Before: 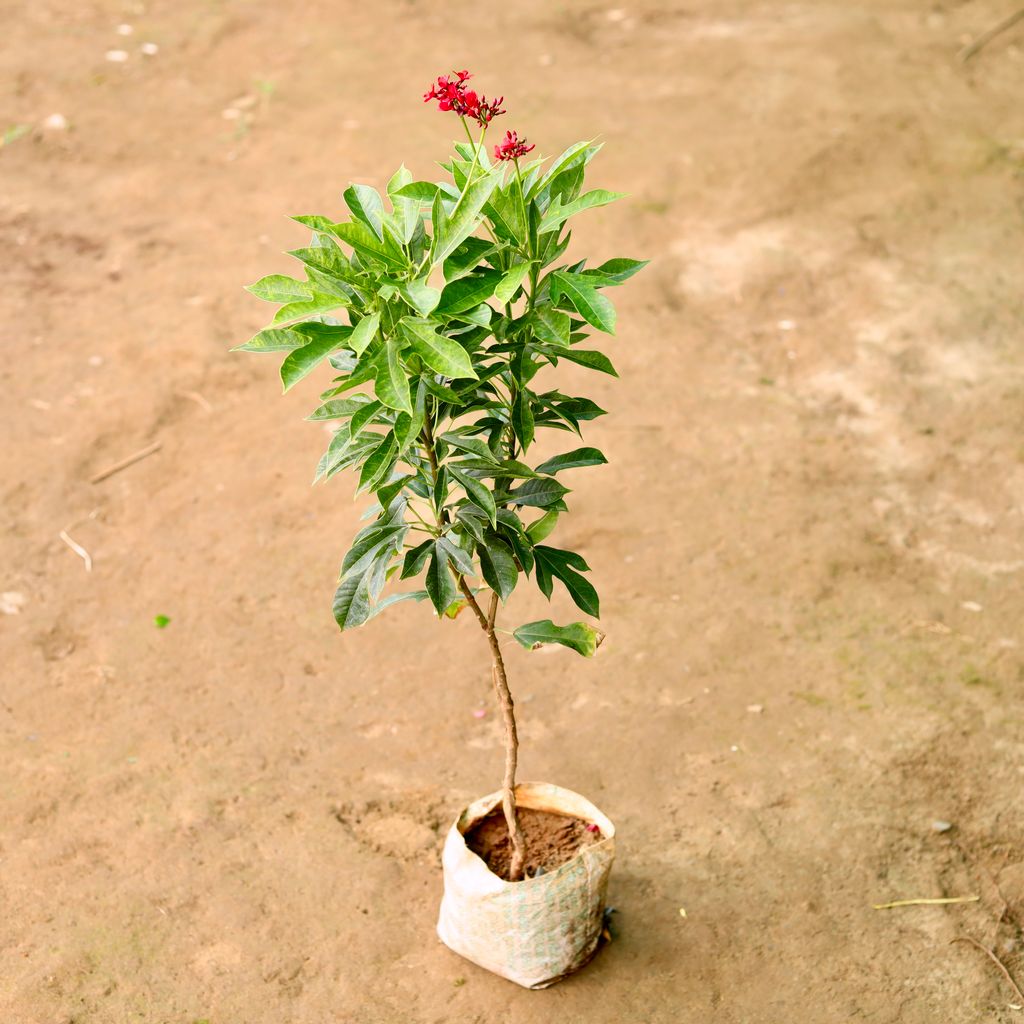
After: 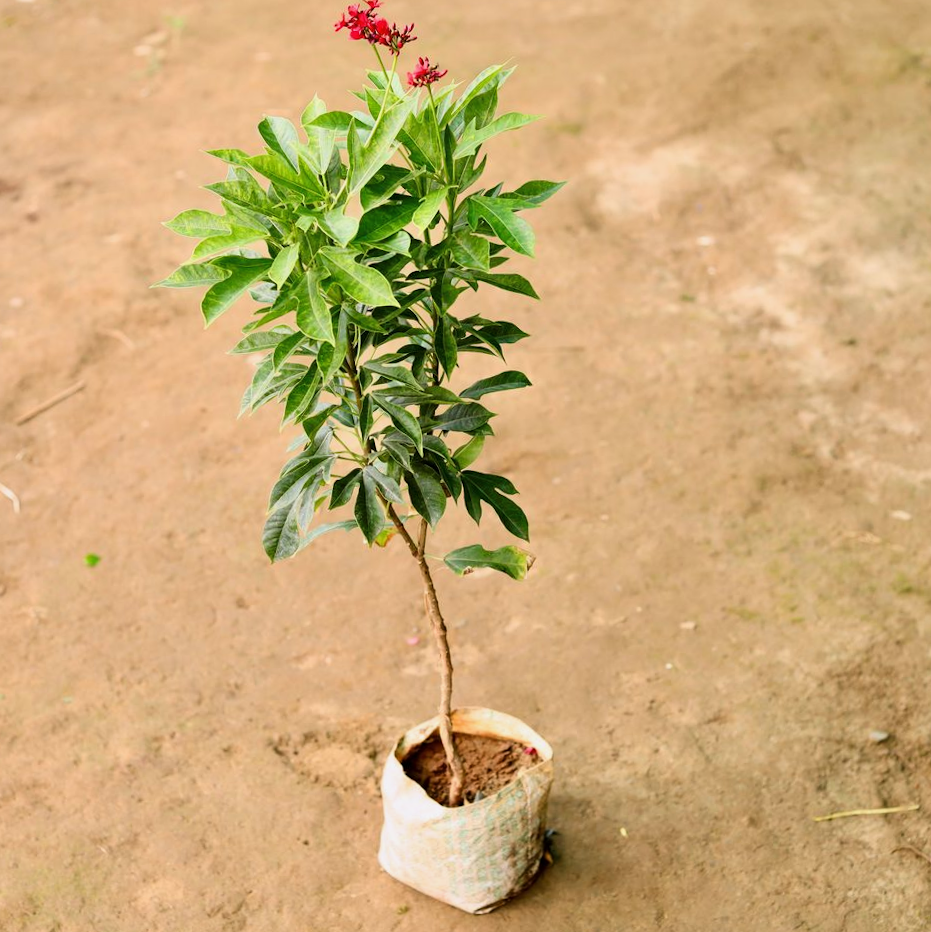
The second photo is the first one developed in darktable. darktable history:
crop and rotate: angle 2.11°, left 5.732%, top 5.682%
tone curve: curves: ch0 [(0, 0) (0.087, 0.054) (0.281, 0.245) (0.532, 0.514) (0.835, 0.818) (0.994, 0.955)]; ch1 [(0, 0) (0.27, 0.195) (0.406, 0.435) (0.452, 0.474) (0.495, 0.5) (0.514, 0.508) (0.537, 0.556) (0.654, 0.689) (1, 1)]; ch2 [(0, 0) (0.269, 0.299) (0.459, 0.441) (0.498, 0.499) (0.523, 0.52) (0.551, 0.549) (0.633, 0.625) (0.659, 0.681) (0.718, 0.764) (1, 1)], color space Lab, linked channels, preserve colors none
